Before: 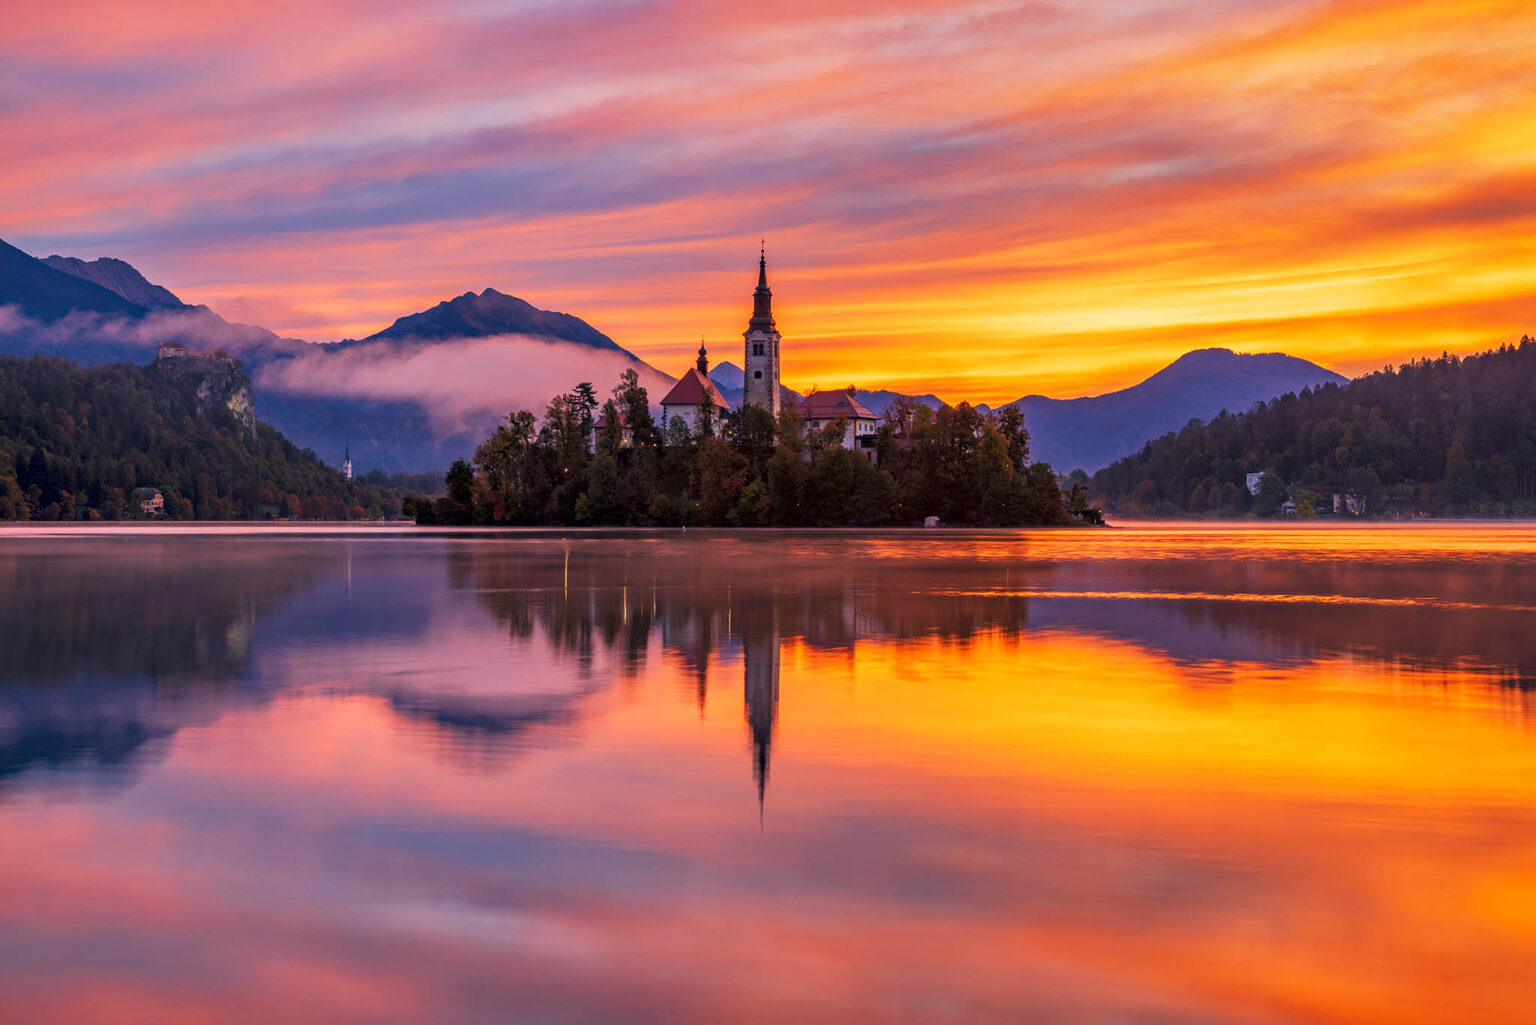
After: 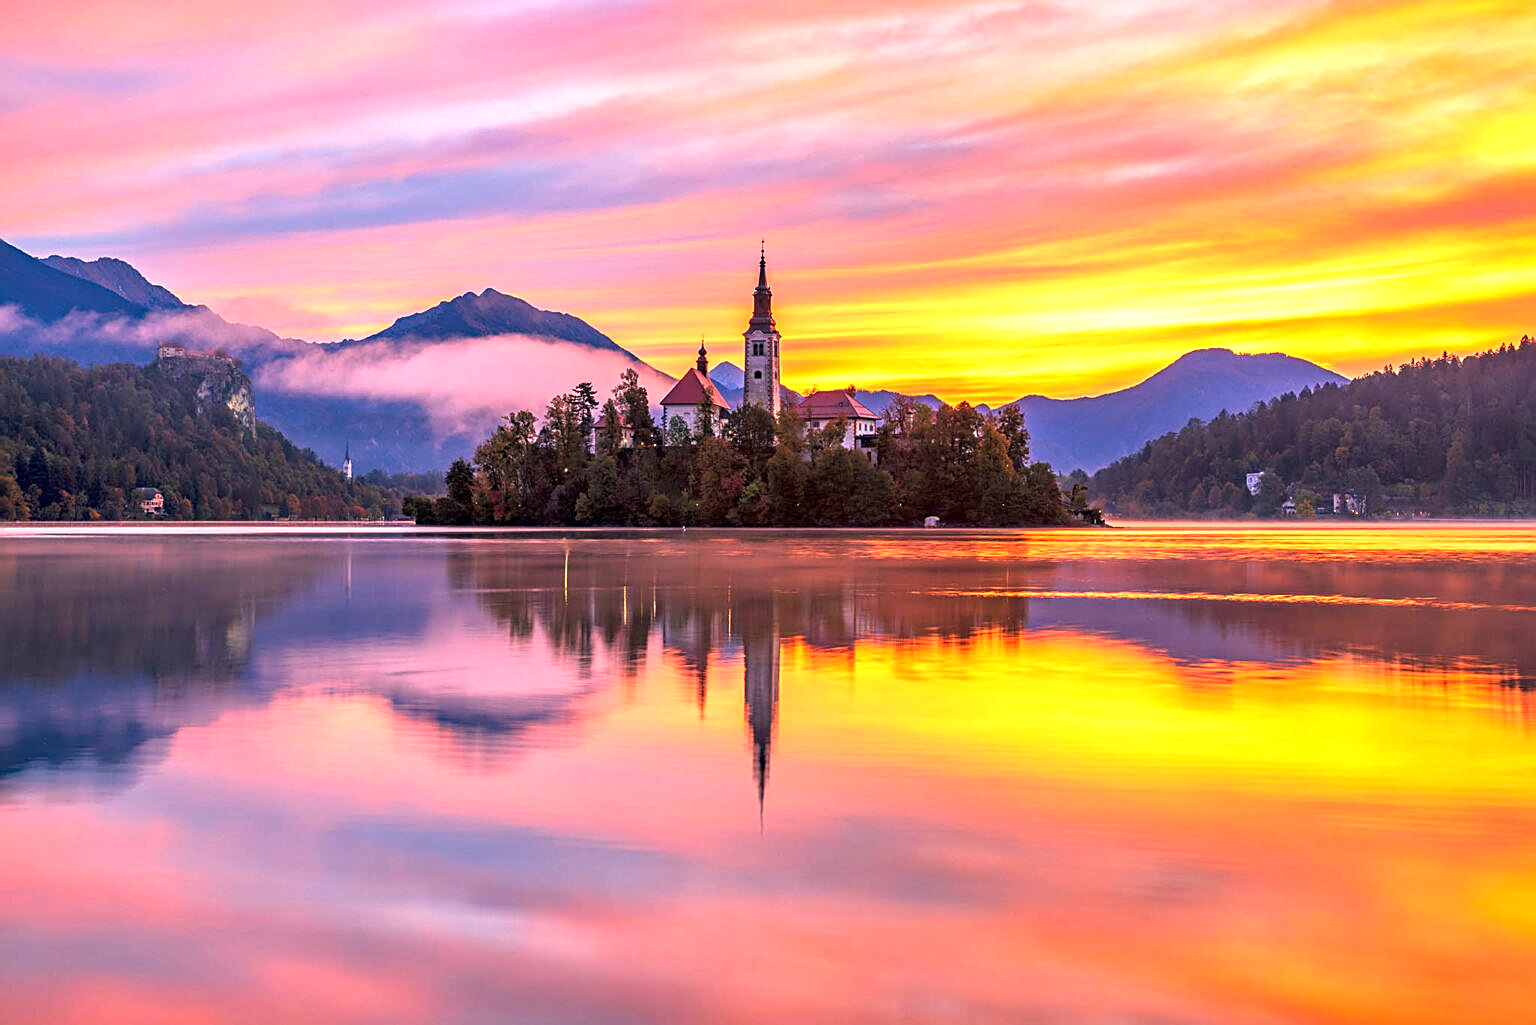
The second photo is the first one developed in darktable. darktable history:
exposure: exposure 1.062 EV, compensate exposure bias true, compensate highlight preservation false
sharpen: on, module defaults
